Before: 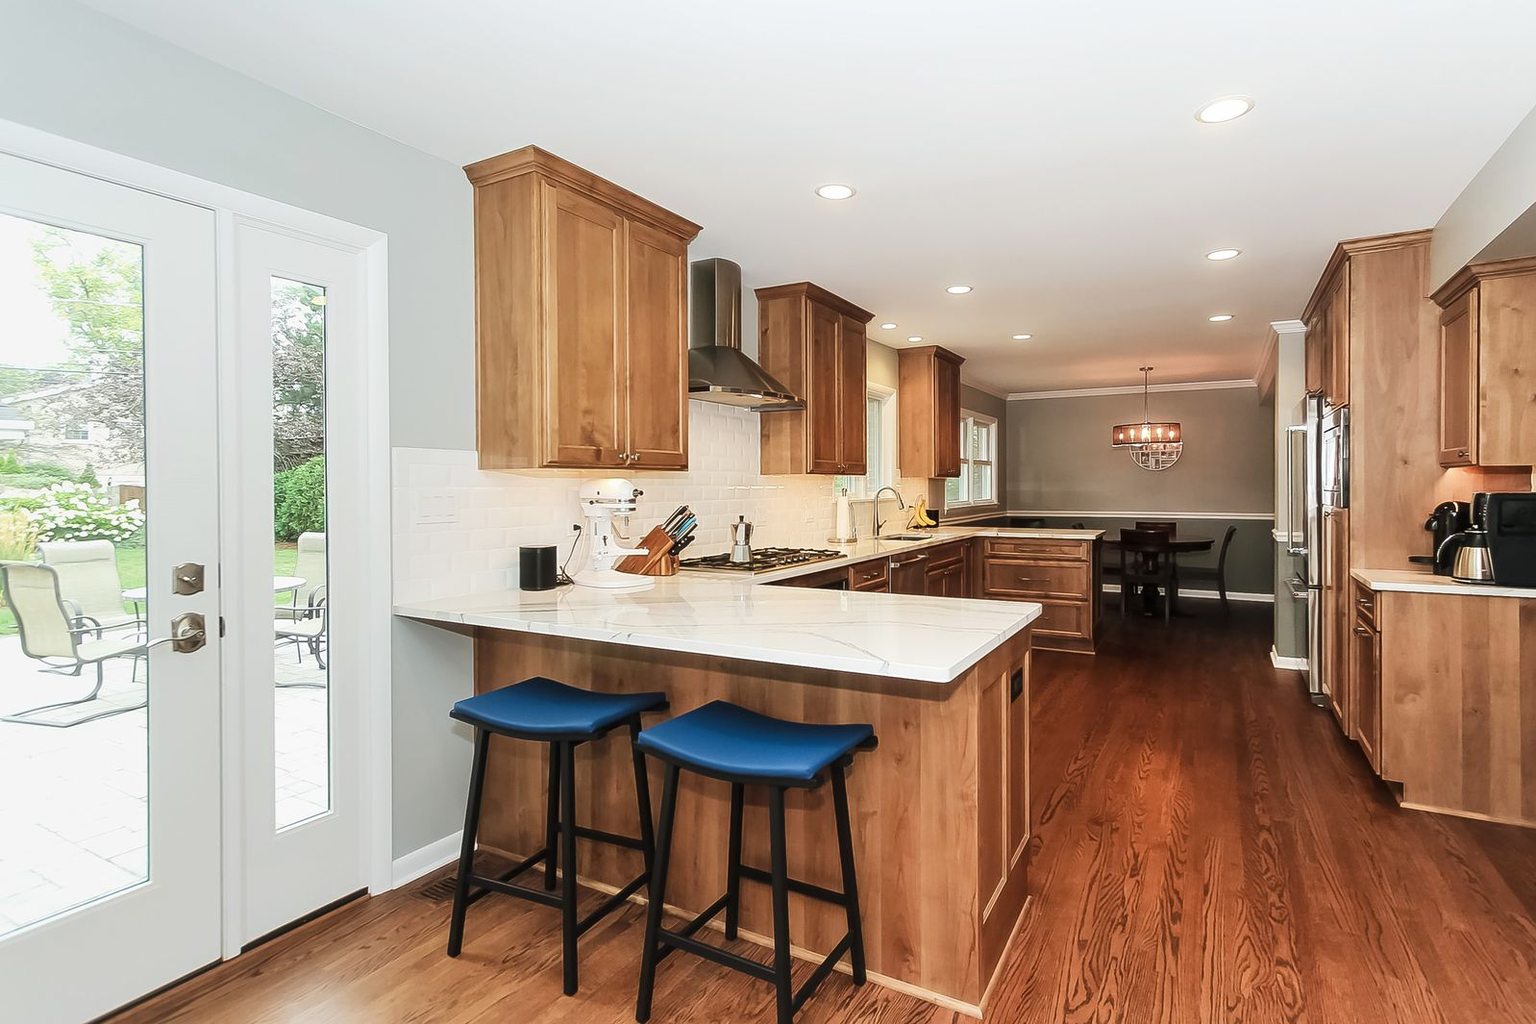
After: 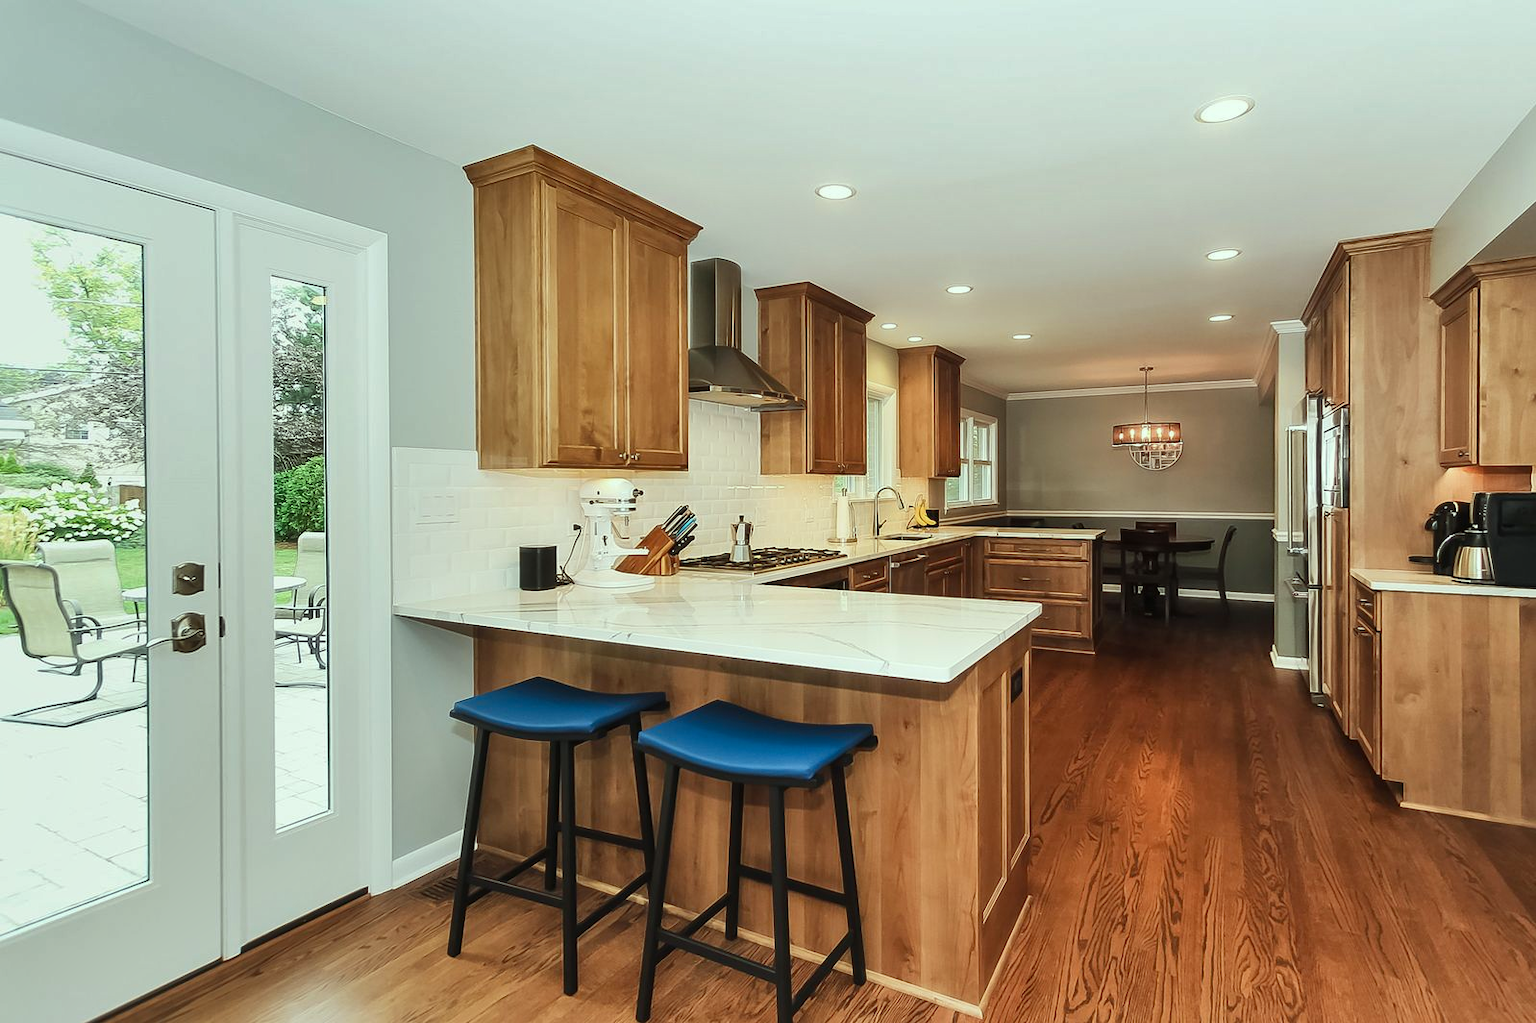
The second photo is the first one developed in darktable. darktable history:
shadows and highlights: soften with gaussian
contrast brightness saturation: contrast -0.021, brightness -0.01, saturation 0.039
color correction: highlights a* -8.41, highlights b* 3.66
